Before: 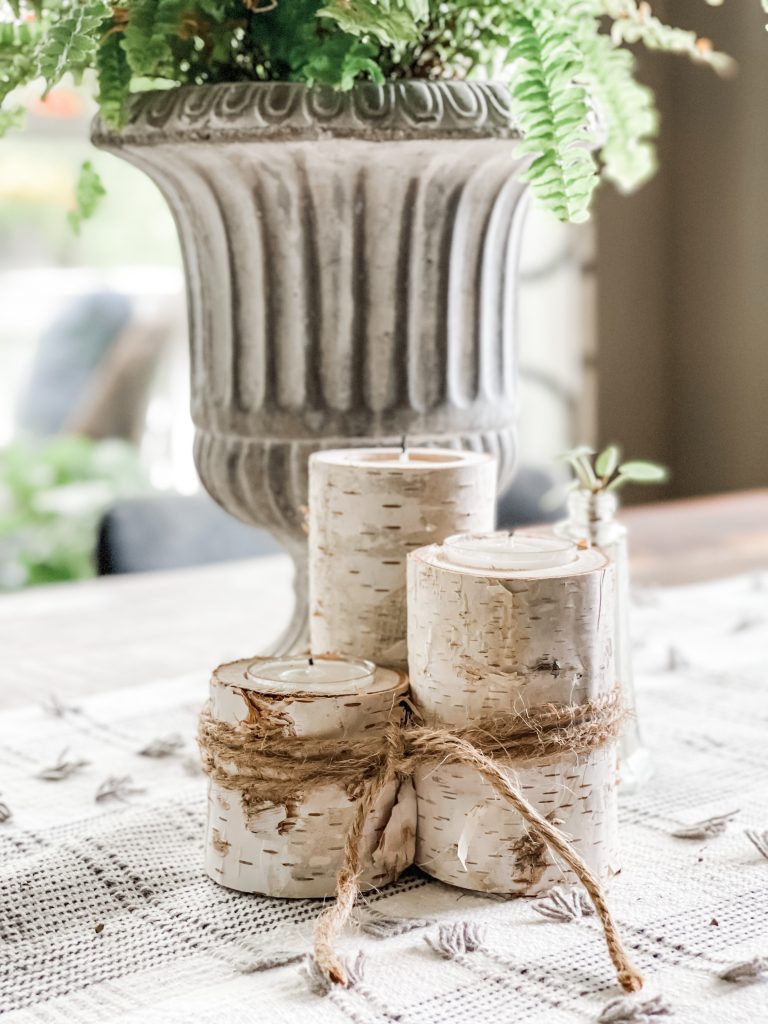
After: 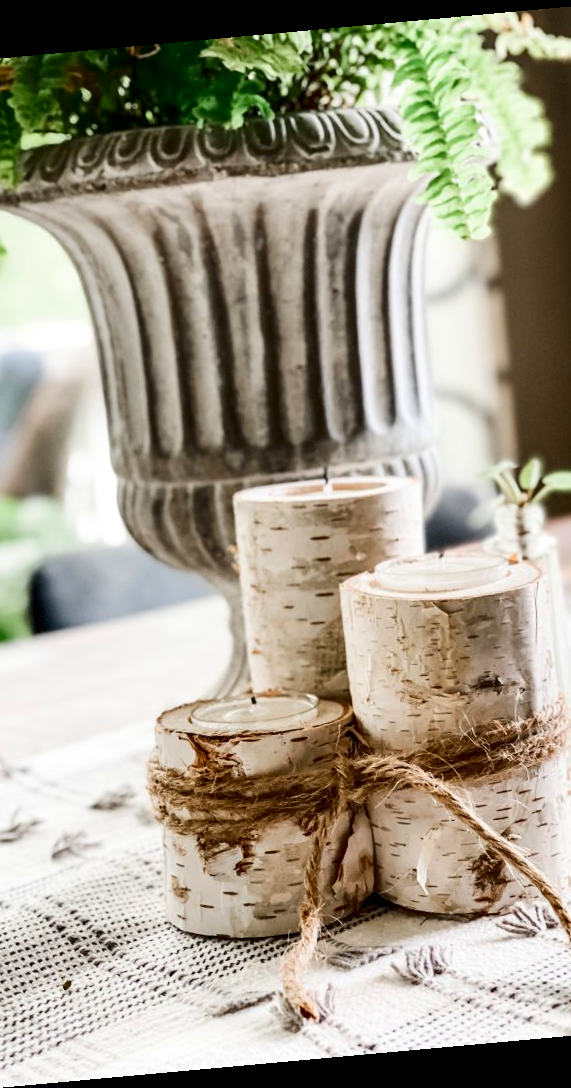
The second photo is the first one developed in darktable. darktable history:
rotate and perspective: rotation -5.2°, automatic cropping off
crop and rotate: left 13.537%, right 19.796%
contrast brightness saturation: contrast 0.22, brightness -0.19, saturation 0.24
